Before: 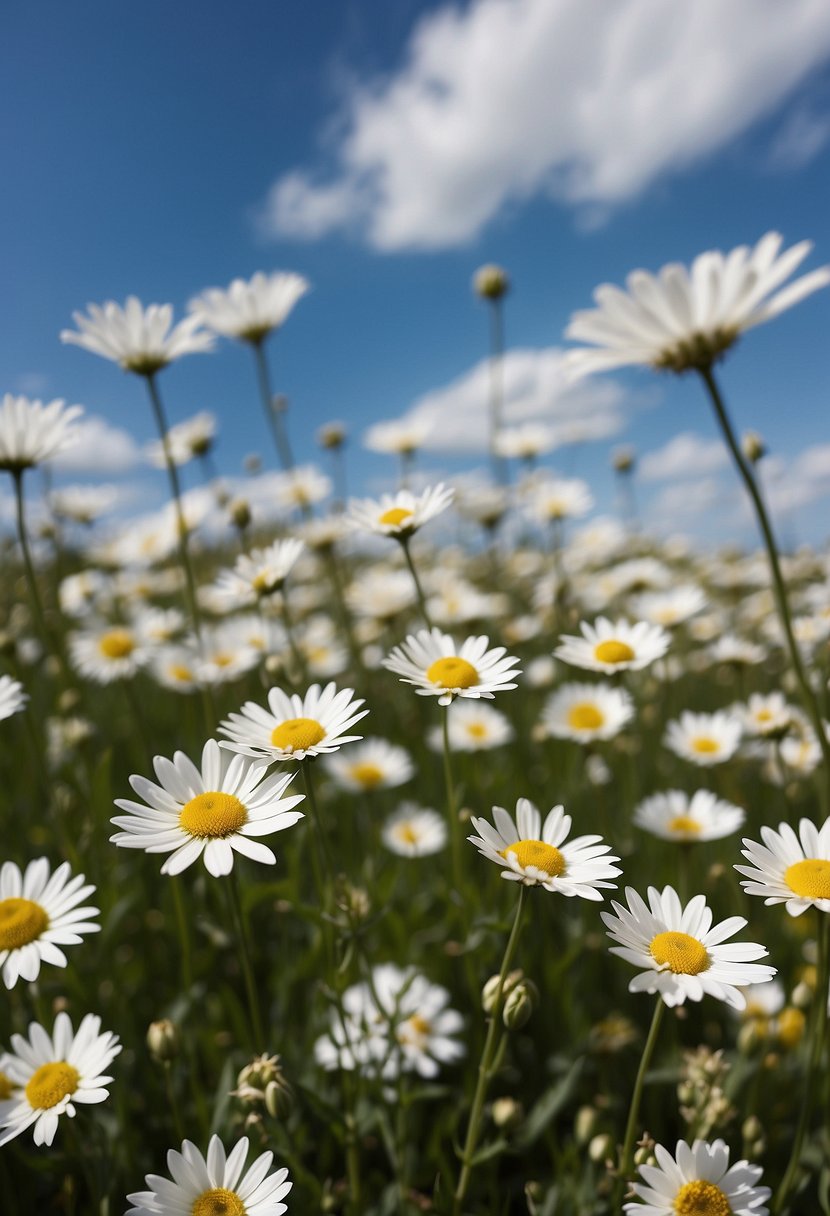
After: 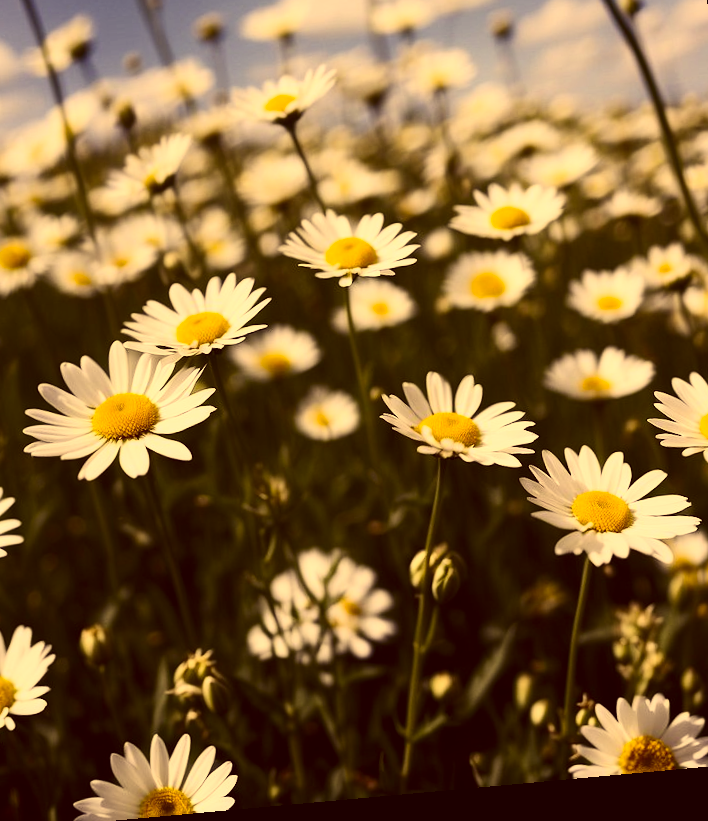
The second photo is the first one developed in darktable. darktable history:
contrast brightness saturation: contrast 0.28
rotate and perspective: rotation -5.2°, automatic cropping off
crop and rotate: left 17.299%, top 35.115%, right 7.015%, bottom 1.024%
color correction: highlights a* 10.12, highlights b* 39.04, shadows a* 14.62, shadows b* 3.37
